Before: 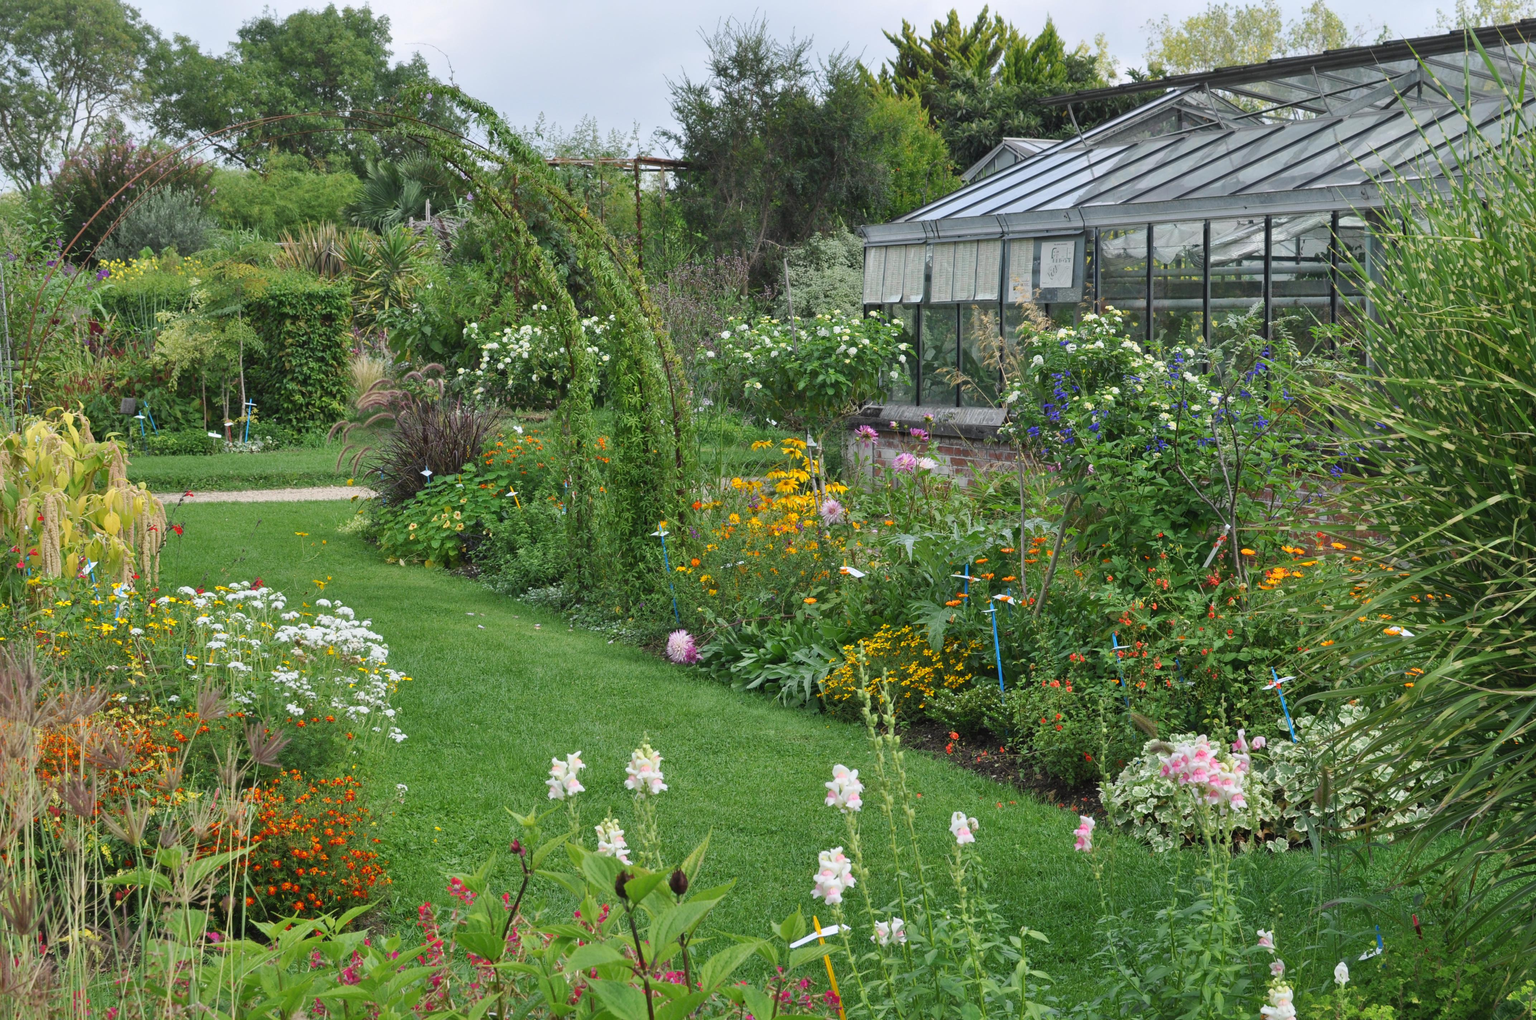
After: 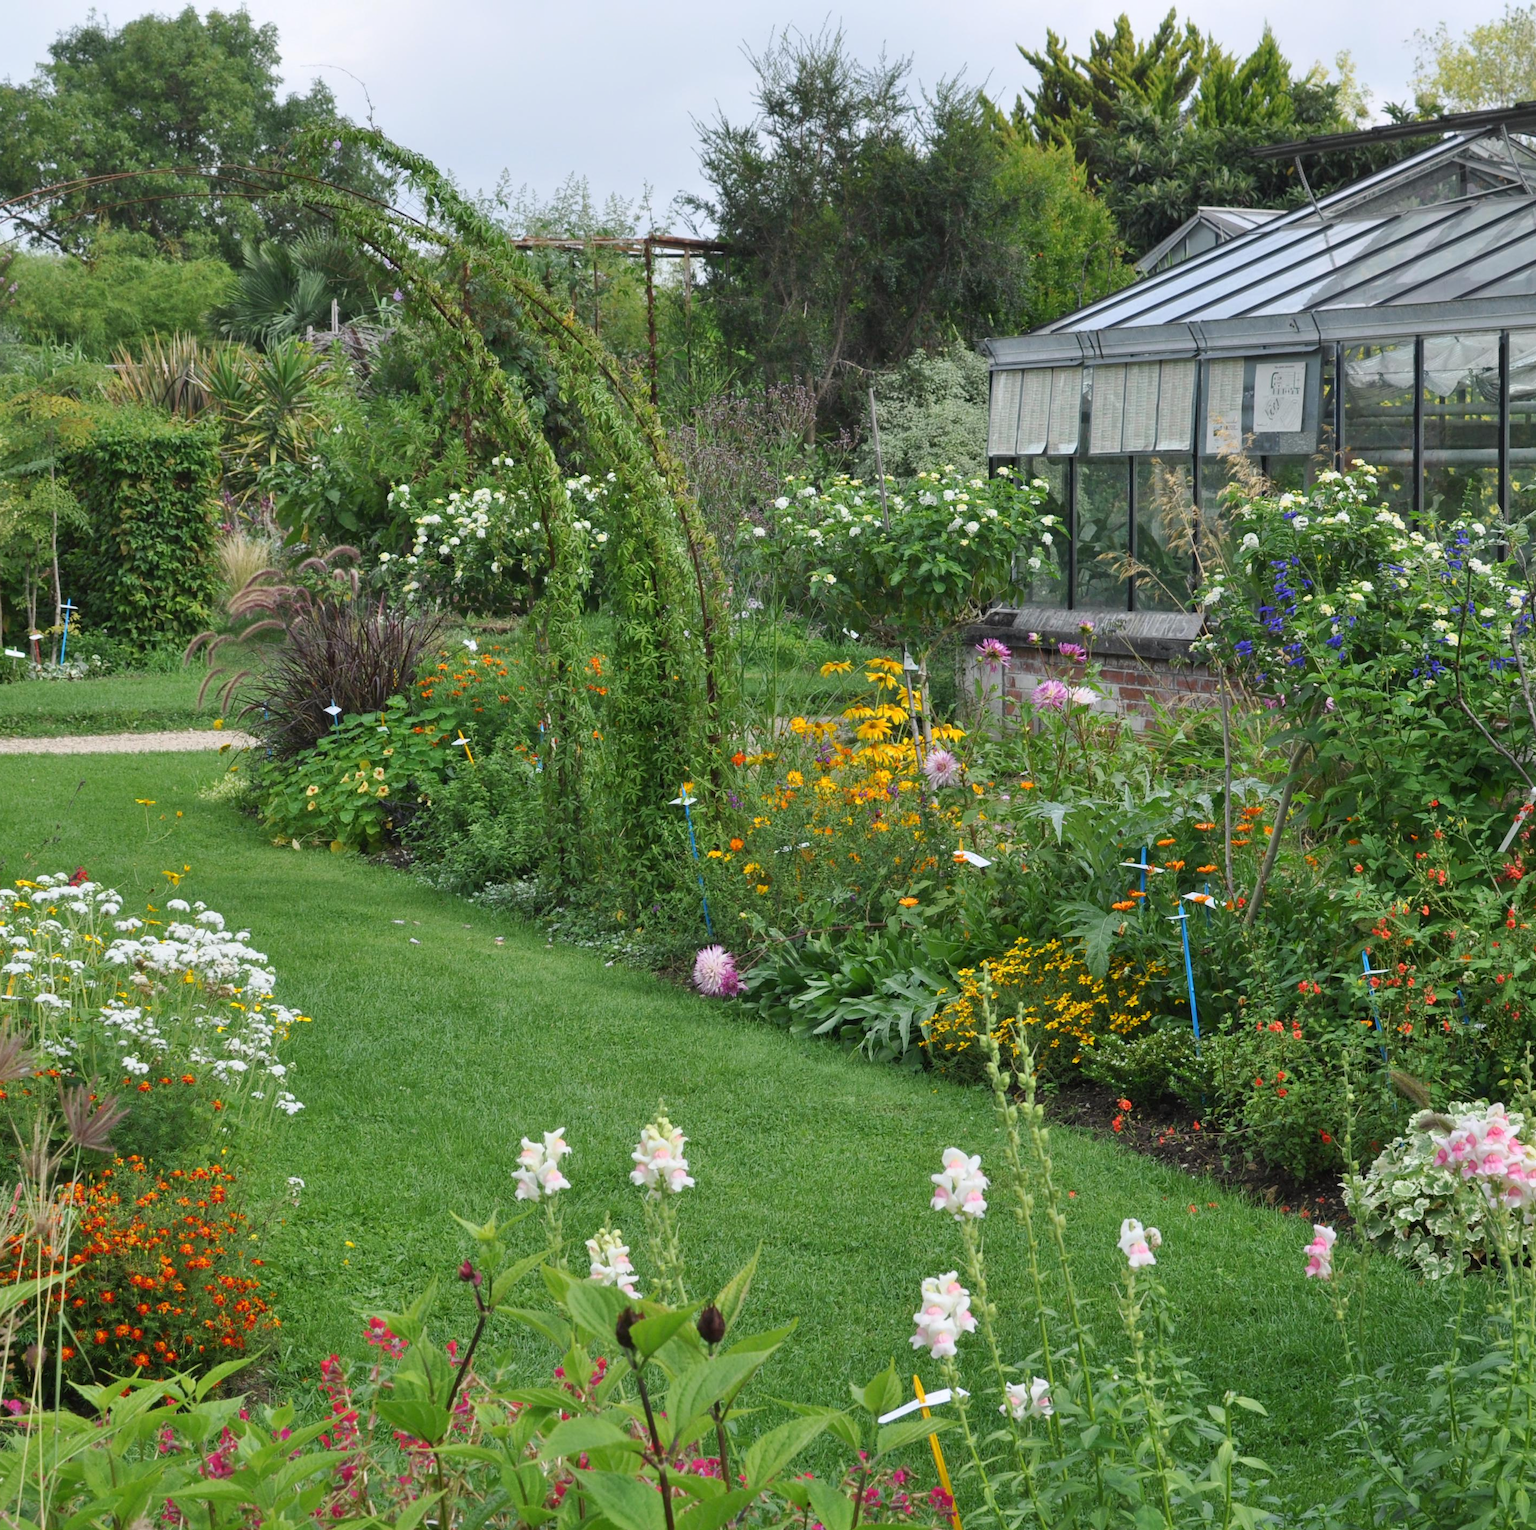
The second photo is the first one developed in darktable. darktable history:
shadows and highlights: shadows -30.76, highlights 29.31
crop and rotate: left 13.349%, right 20.013%
